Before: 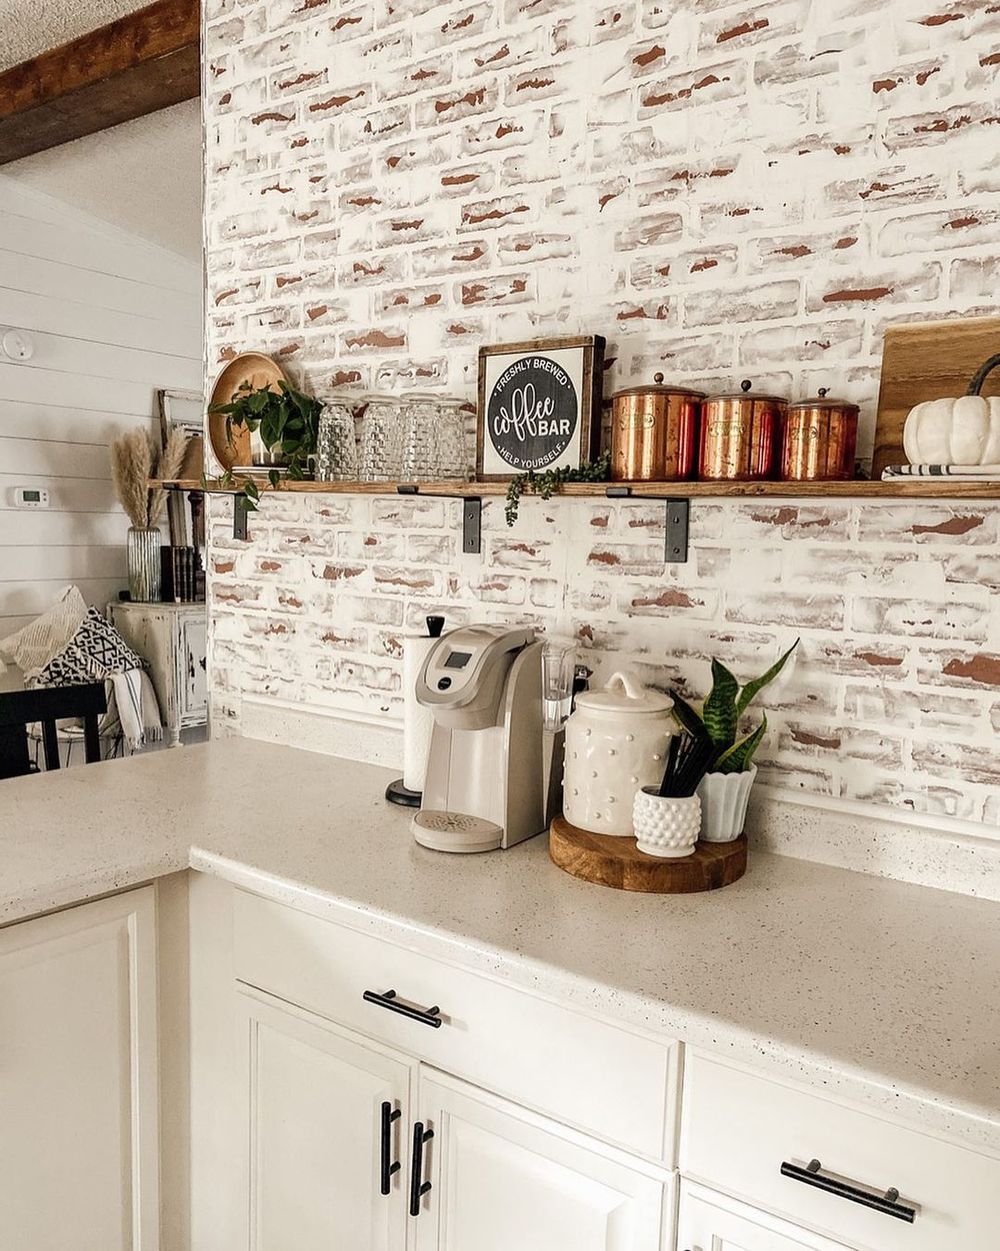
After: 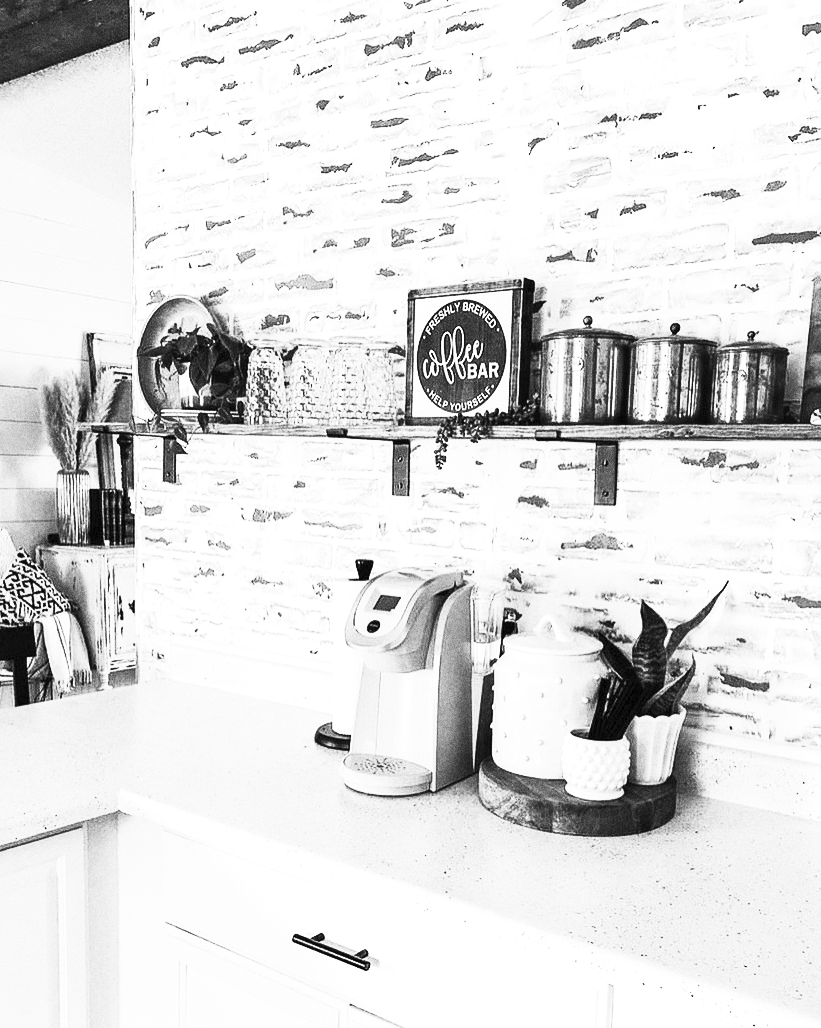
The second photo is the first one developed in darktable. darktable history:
crop and rotate: left 7.196%, top 4.574%, right 10.605%, bottom 13.178%
grain: coarseness 0.09 ISO, strength 40%
tone equalizer: -8 EV -0.417 EV, -7 EV -0.389 EV, -6 EV -0.333 EV, -5 EV -0.222 EV, -3 EV 0.222 EV, -2 EV 0.333 EV, -1 EV 0.389 EV, +0 EV 0.417 EV, edges refinement/feathering 500, mask exposure compensation -1.57 EV, preserve details no
contrast brightness saturation: contrast 0.53, brightness 0.47, saturation -1
